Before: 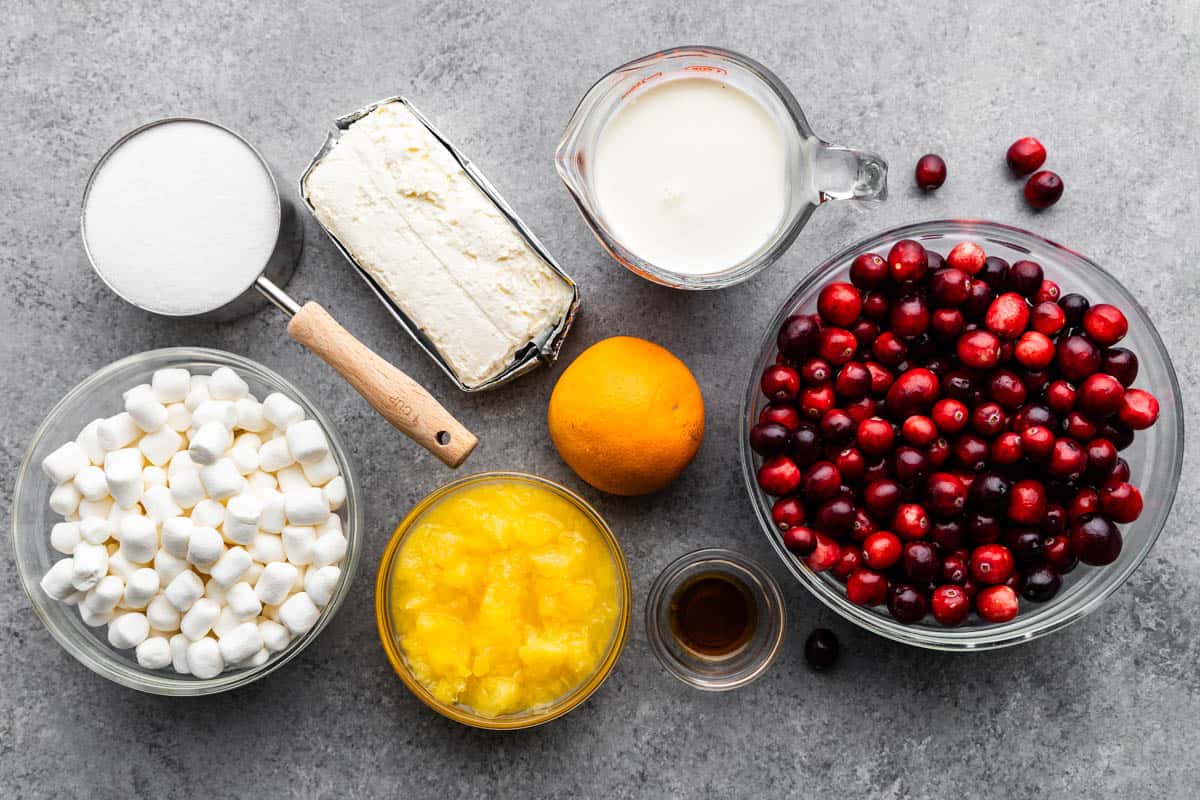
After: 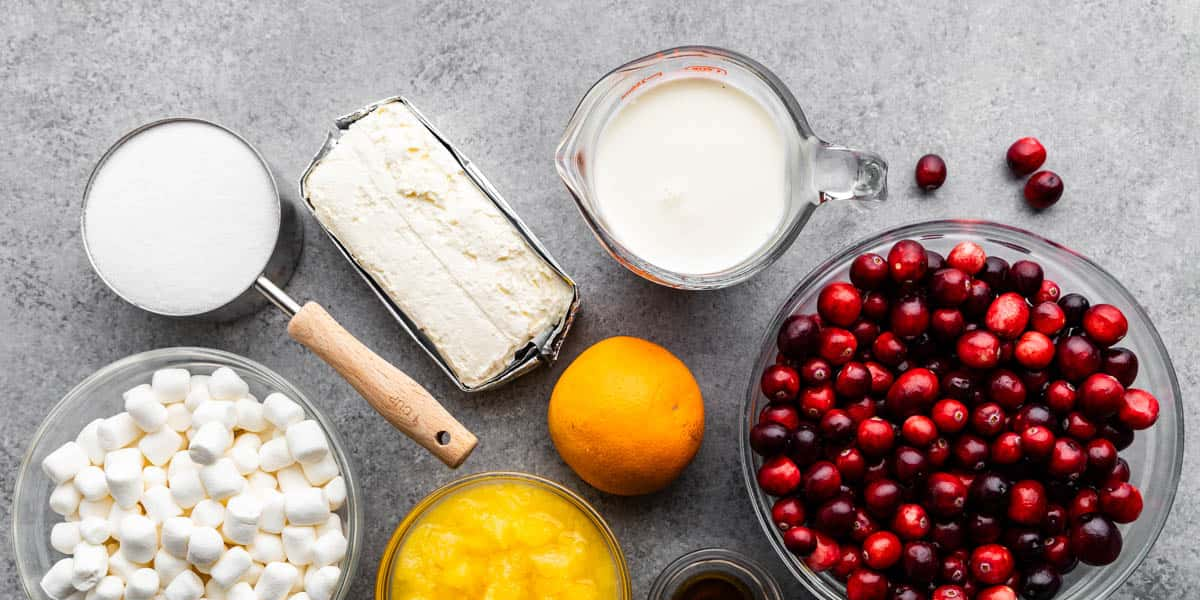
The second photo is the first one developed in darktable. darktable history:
crop: bottom 24.981%
